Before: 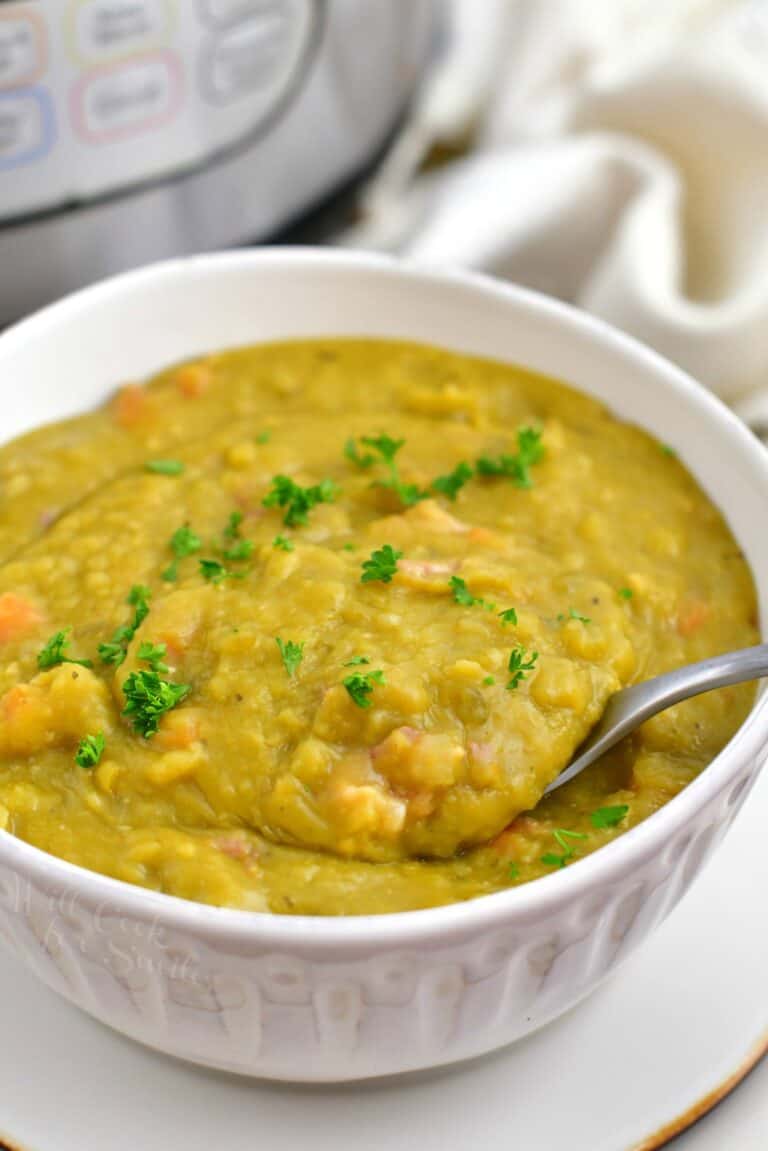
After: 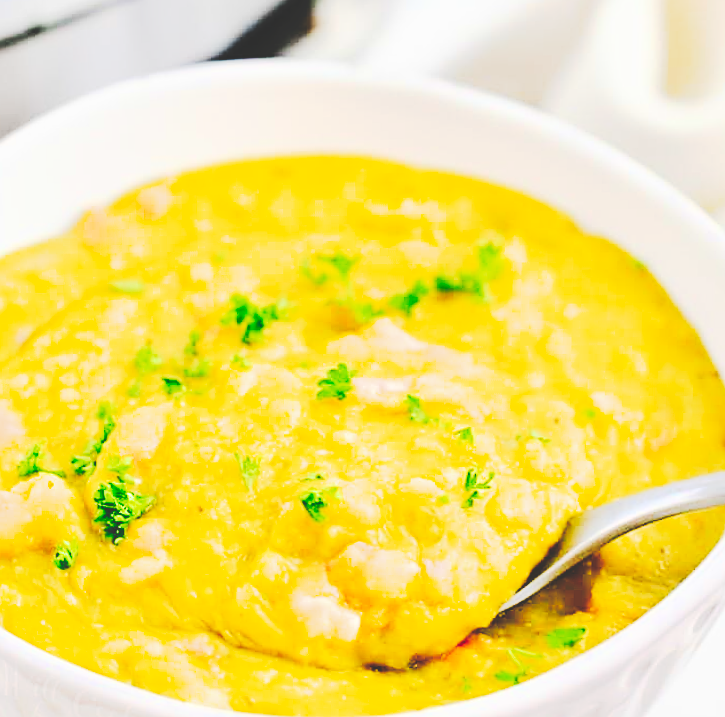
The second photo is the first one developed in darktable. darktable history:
crop: top 16.727%, bottom 16.727%
exposure: exposure 1.089 EV, compensate highlight preservation false
filmic rgb: black relative exposure -7.65 EV, white relative exposure 4.56 EV, hardness 3.61, color science v6 (2022)
sharpen: on, module defaults
tone equalizer: -8 EV -0.417 EV, -7 EV -0.389 EV, -6 EV -0.333 EV, -5 EV -0.222 EV, -3 EV 0.222 EV, -2 EV 0.333 EV, -1 EV 0.389 EV, +0 EV 0.417 EV, edges refinement/feathering 500, mask exposure compensation -1.57 EV, preserve details no
rotate and perspective: rotation 0.062°, lens shift (vertical) 0.115, lens shift (horizontal) -0.133, crop left 0.047, crop right 0.94, crop top 0.061, crop bottom 0.94
tone curve: curves: ch0 [(0, 0) (0.003, 0.184) (0.011, 0.184) (0.025, 0.189) (0.044, 0.192) (0.069, 0.194) (0.1, 0.2) (0.136, 0.202) (0.177, 0.206) (0.224, 0.214) (0.277, 0.243) (0.335, 0.297) (0.399, 0.39) (0.468, 0.508) (0.543, 0.653) (0.623, 0.754) (0.709, 0.834) (0.801, 0.887) (0.898, 0.925) (1, 1)], preserve colors none
